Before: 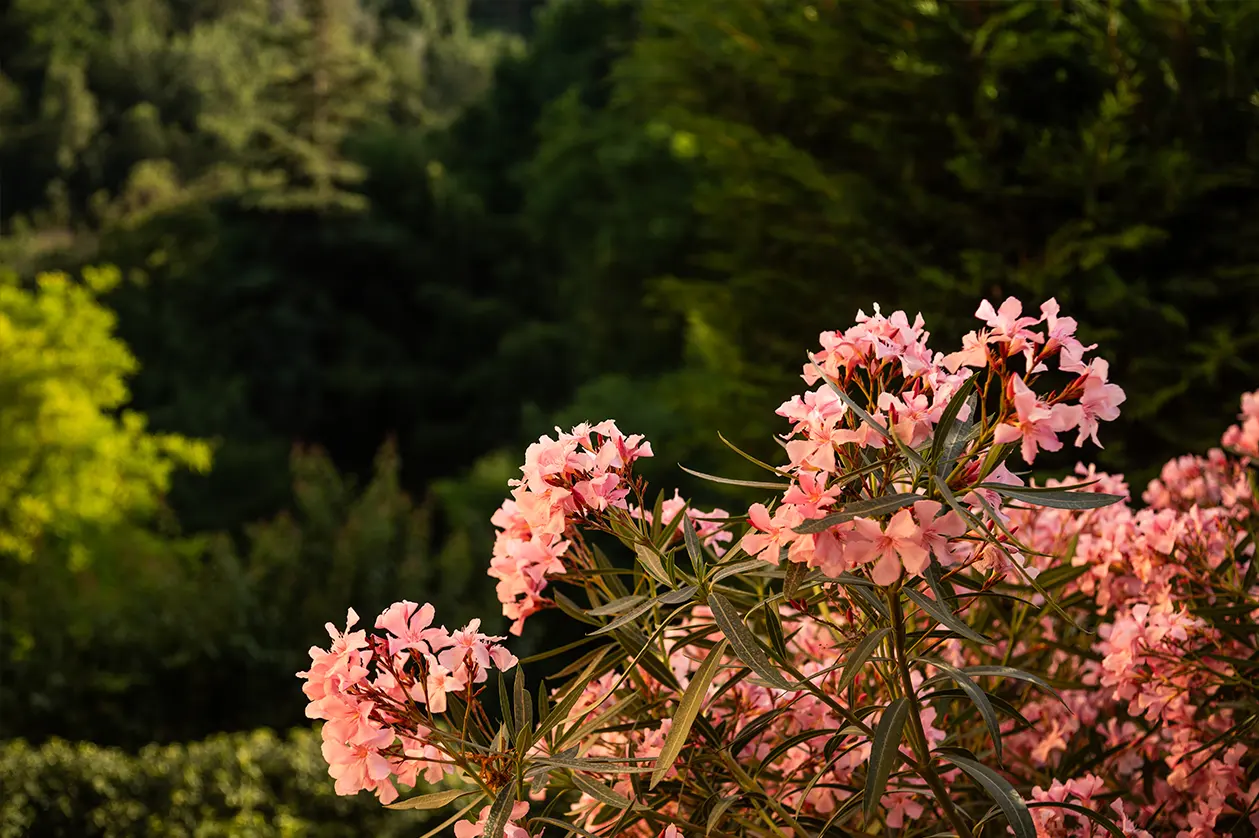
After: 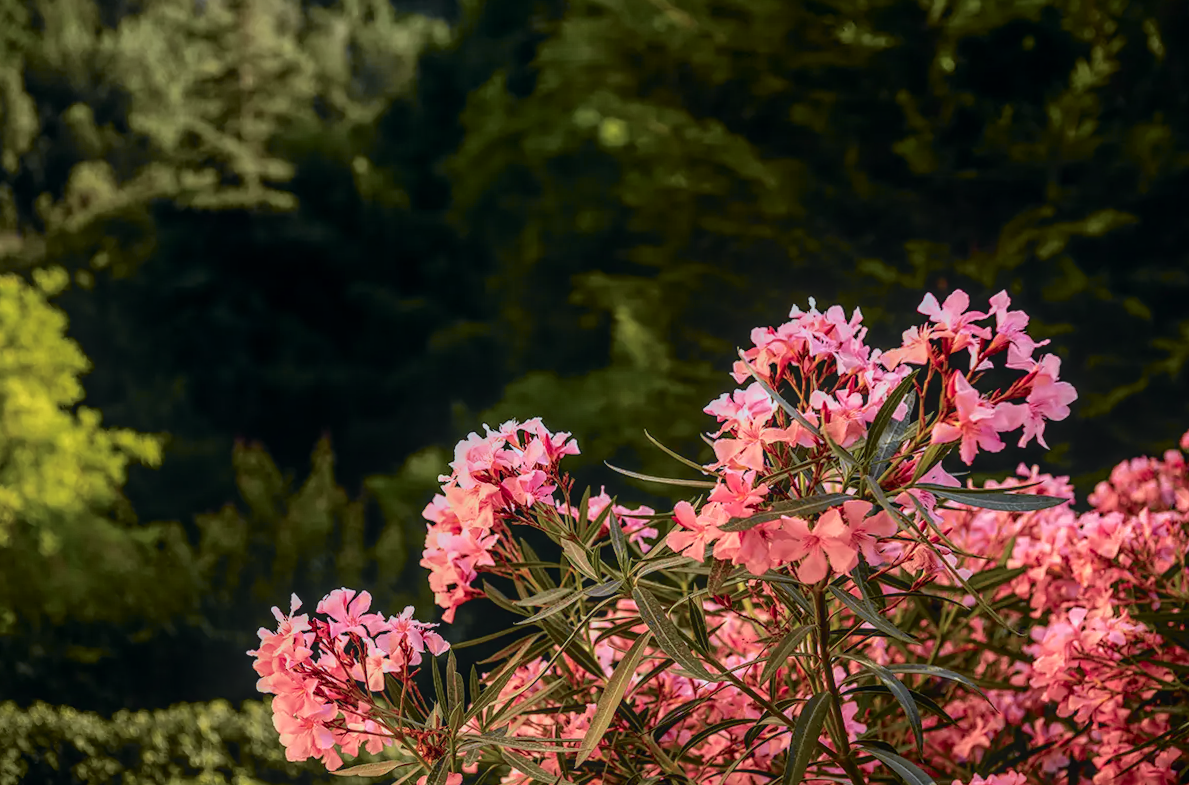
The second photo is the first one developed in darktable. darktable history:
color calibration: output R [0.994, 0.059, -0.119, 0], output G [-0.036, 1.09, -0.119, 0], output B [0.078, -0.108, 0.961, 0], illuminant custom, x 0.371, y 0.382, temperature 4281.14 K
sharpen: radius 5.325, amount 0.312, threshold 26.433
rotate and perspective: rotation 0.062°, lens shift (vertical) 0.115, lens shift (horizontal) -0.133, crop left 0.047, crop right 0.94, crop top 0.061, crop bottom 0.94
shadows and highlights: shadows 25, highlights -25
tone curve: curves: ch0 [(0, 0) (0.105, 0.068) (0.195, 0.162) (0.283, 0.283) (0.384, 0.404) (0.485, 0.531) (0.638, 0.681) (0.795, 0.879) (1, 0.977)]; ch1 [(0, 0) (0.161, 0.092) (0.35, 0.33) (0.379, 0.401) (0.456, 0.469) (0.504, 0.498) (0.53, 0.532) (0.58, 0.619) (0.635, 0.671) (1, 1)]; ch2 [(0, 0) (0.371, 0.362) (0.437, 0.437) (0.483, 0.484) (0.53, 0.515) (0.56, 0.58) (0.622, 0.606) (1, 1)], color space Lab, independent channels, preserve colors none
contrast equalizer: y [[0.46, 0.454, 0.451, 0.451, 0.455, 0.46], [0.5 ×6], [0.5 ×6], [0 ×6], [0 ×6]]
bloom: size 5%, threshold 95%, strength 15%
local contrast: highlights 0%, shadows 0%, detail 133%
